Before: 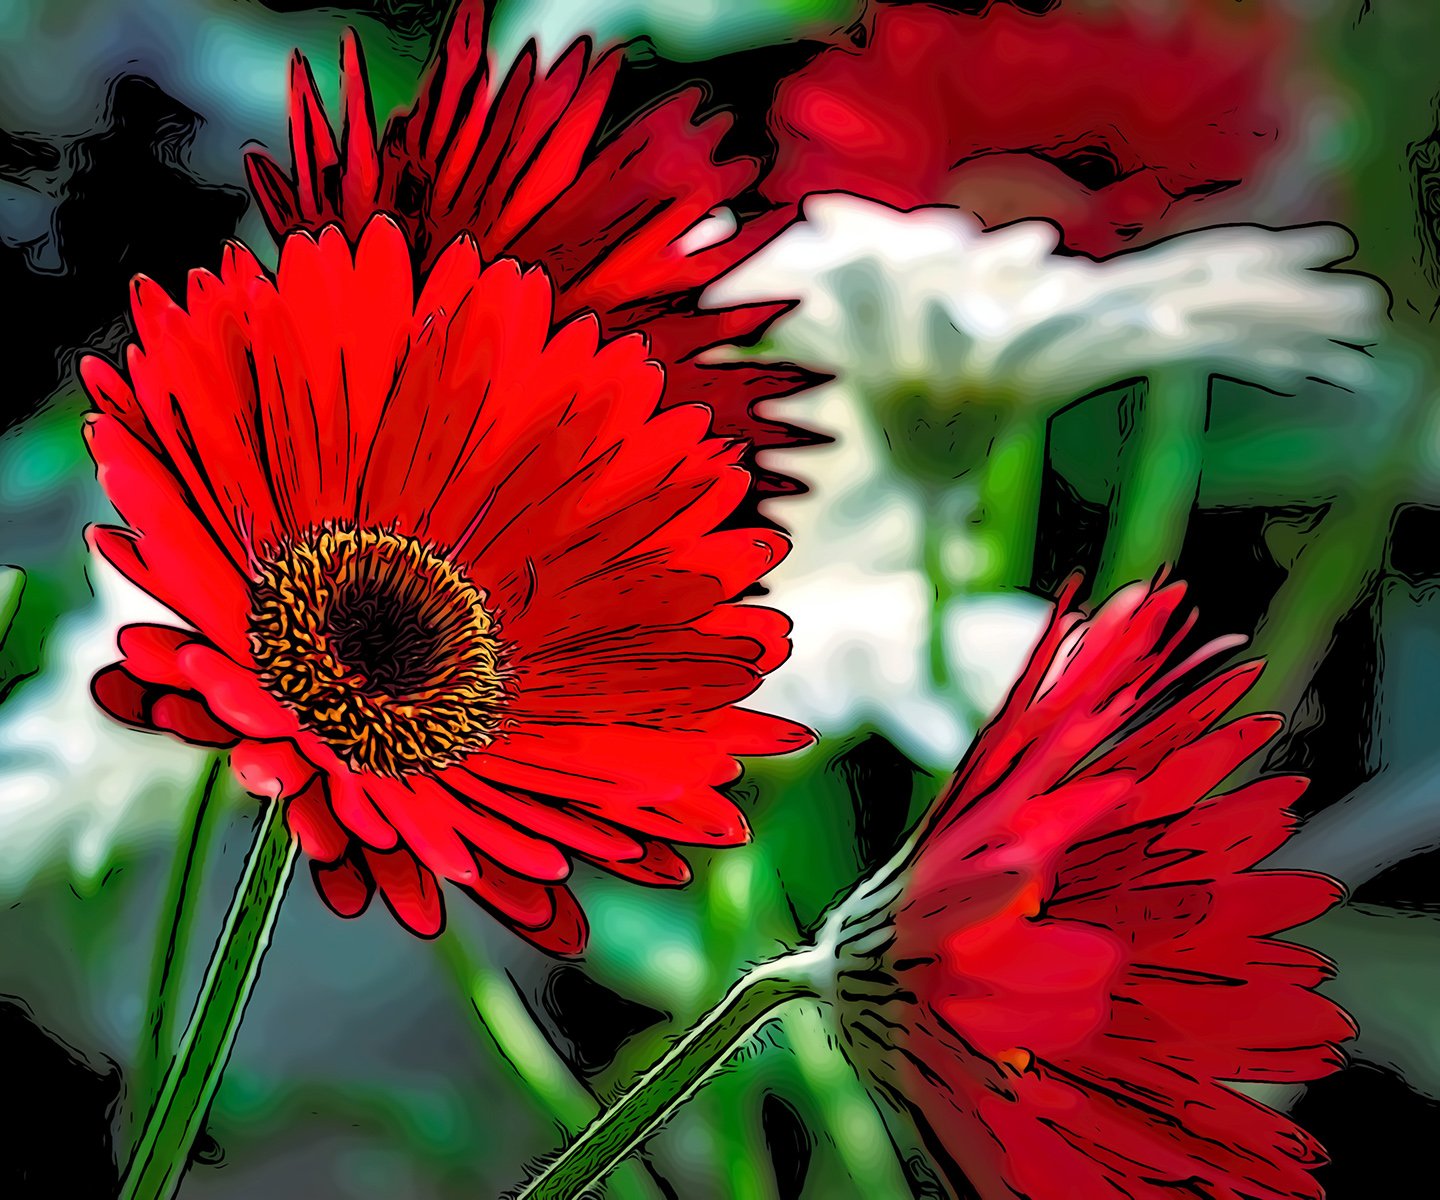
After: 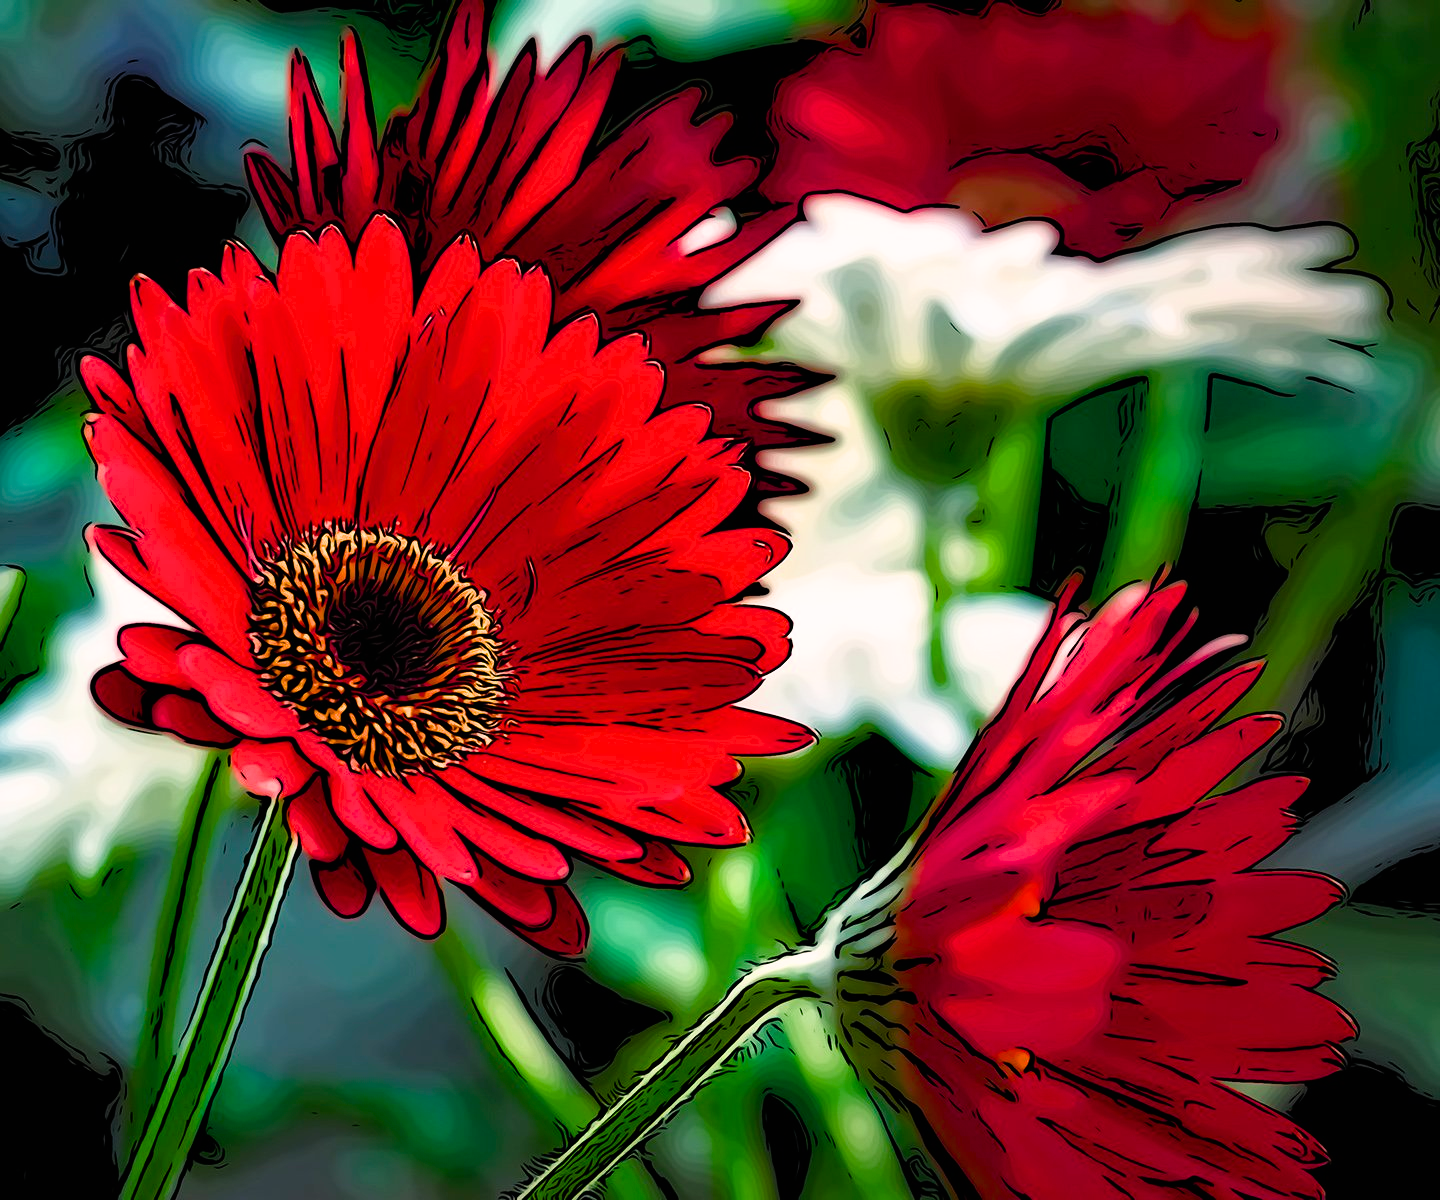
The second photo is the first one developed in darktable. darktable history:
color balance rgb: shadows lift › chroma 1%, shadows lift › hue 217.2°, power › hue 310.8°, highlights gain › chroma 2%, highlights gain › hue 44.4°, global offset › luminance 0.25%, global offset › hue 171.6°, perceptual saturation grading › global saturation 14.09%, perceptual saturation grading › highlights -30%, perceptual saturation grading › shadows 50.67%, global vibrance 25%, contrast 20%
filmic rgb: black relative exposure -9.5 EV, white relative exposure 3.02 EV, hardness 6.12
